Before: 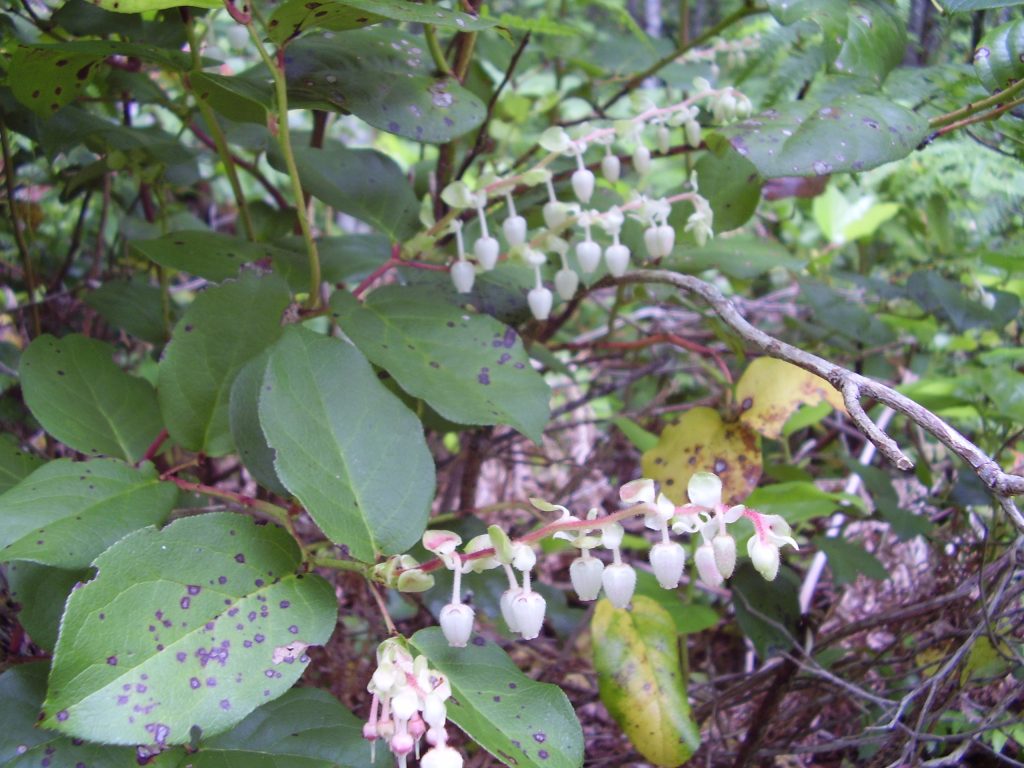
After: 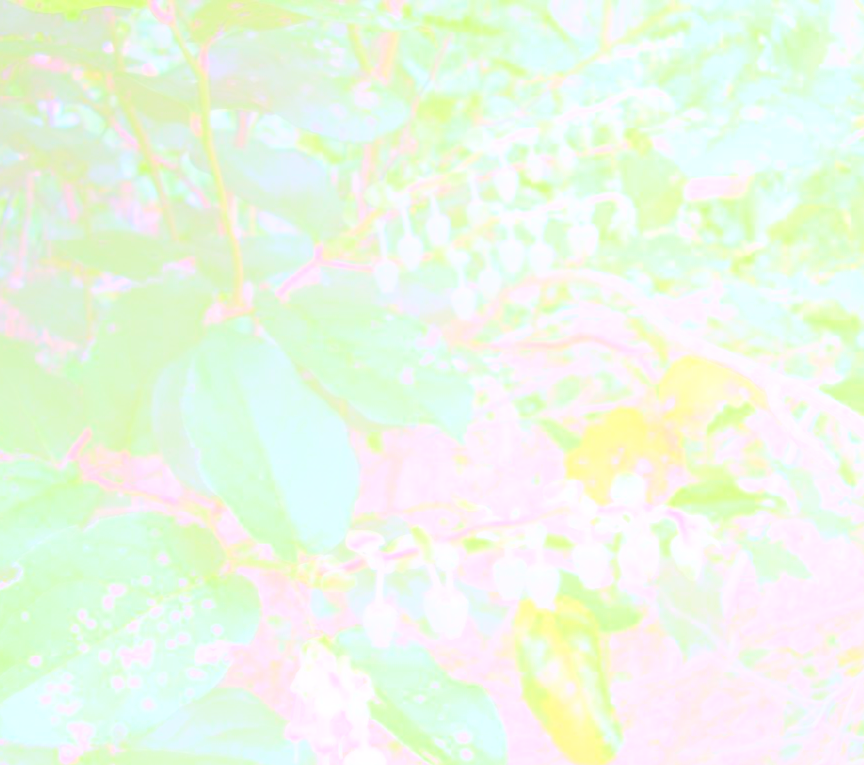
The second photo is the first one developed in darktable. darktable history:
white balance: red 1.004, blue 1.024
crop: left 7.598%, right 7.873%
bloom: size 85%, threshold 5%, strength 85%
